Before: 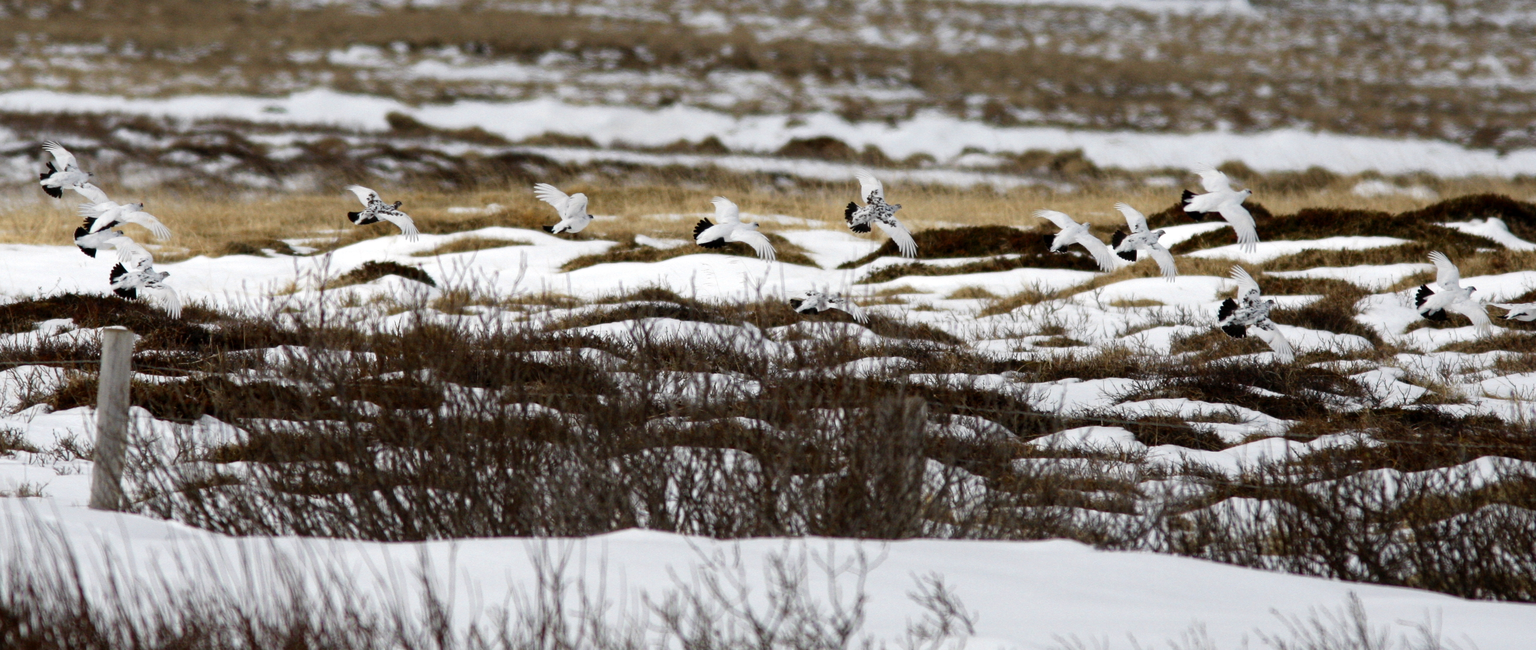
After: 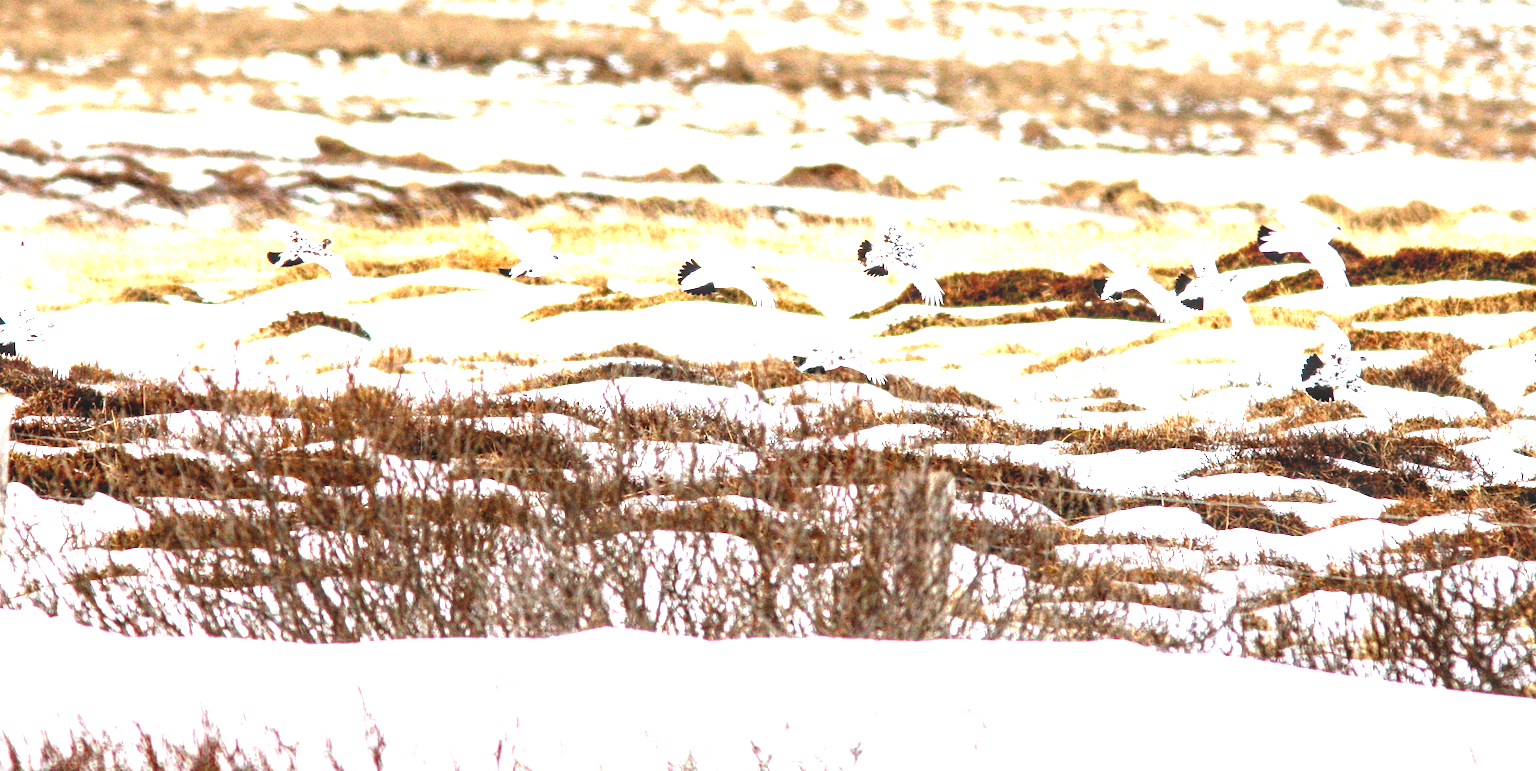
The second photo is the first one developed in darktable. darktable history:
crop: left 8.026%, right 7.374%
exposure: black level correction 0, exposure 0.5 EV, compensate exposure bias true, compensate highlight preservation false
local contrast: on, module defaults
